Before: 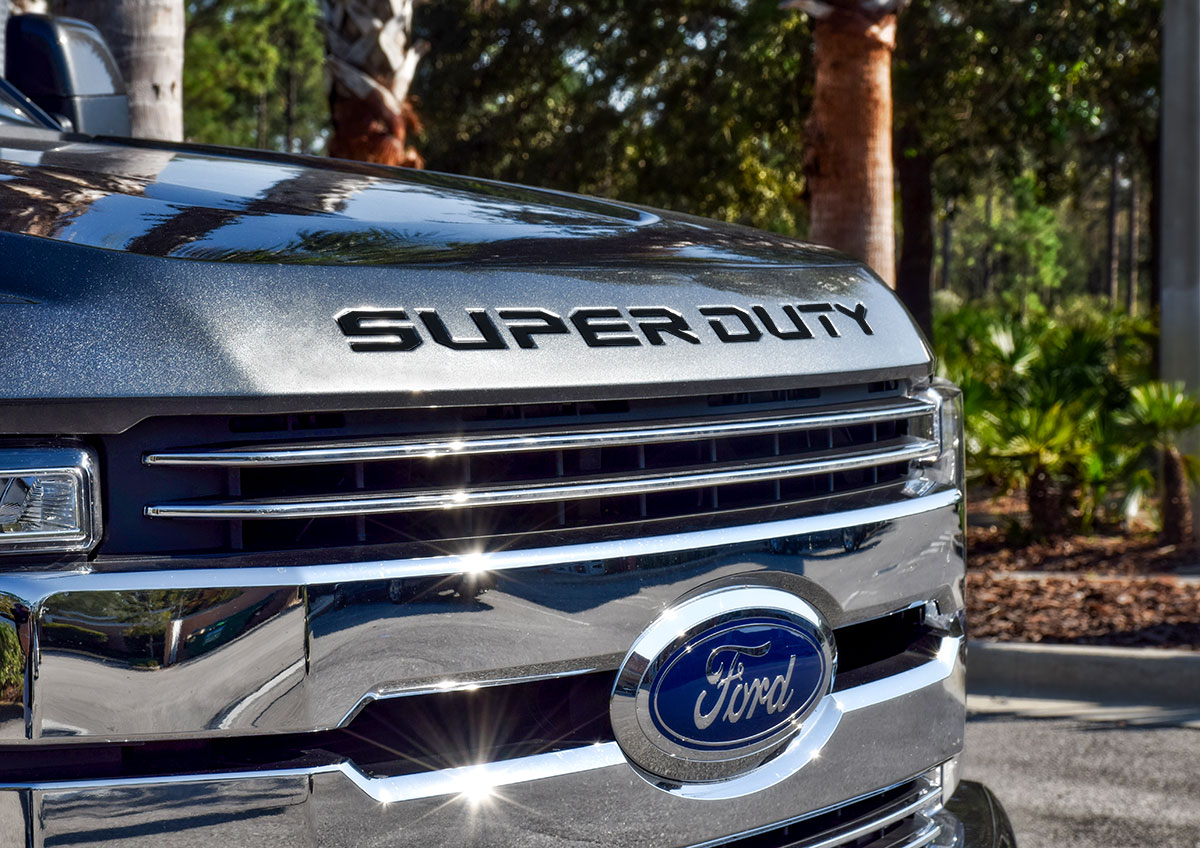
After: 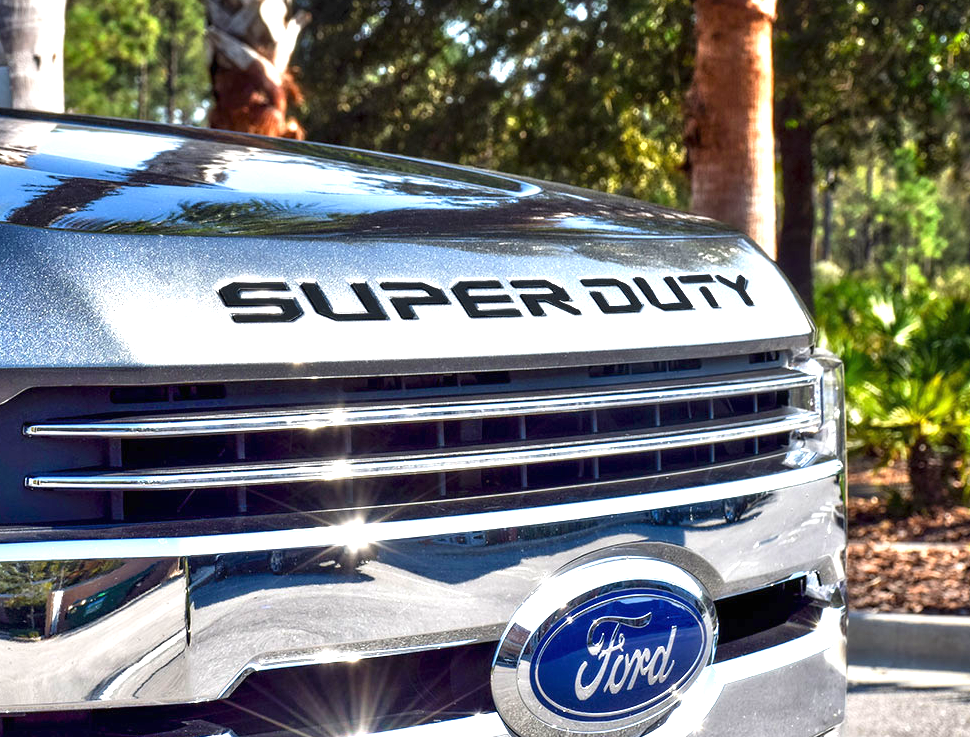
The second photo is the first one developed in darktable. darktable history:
crop: left 9.929%, top 3.475%, right 9.188%, bottom 9.529%
exposure: black level correction 0, exposure 1.388 EV, compensate exposure bias true, compensate highlight preservation false
